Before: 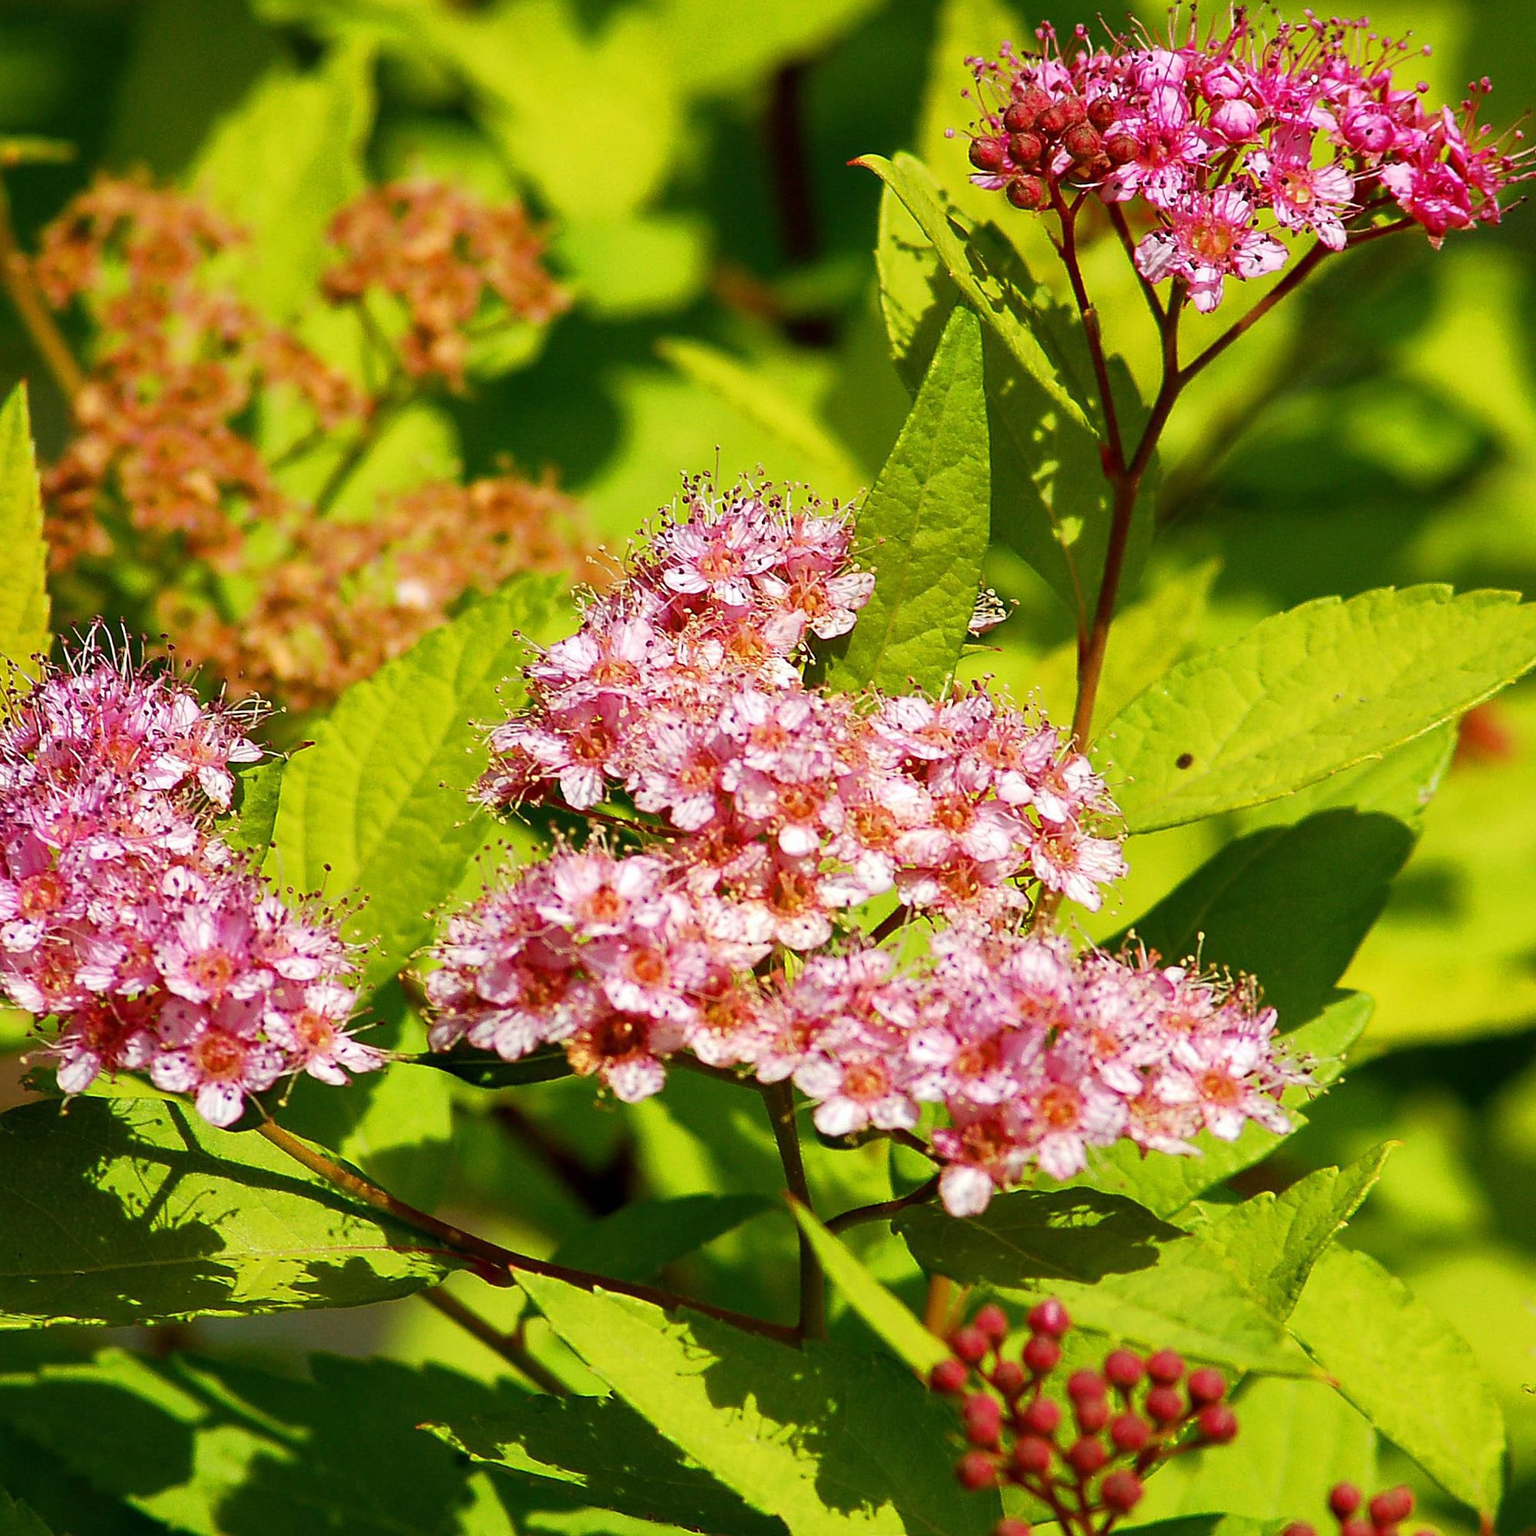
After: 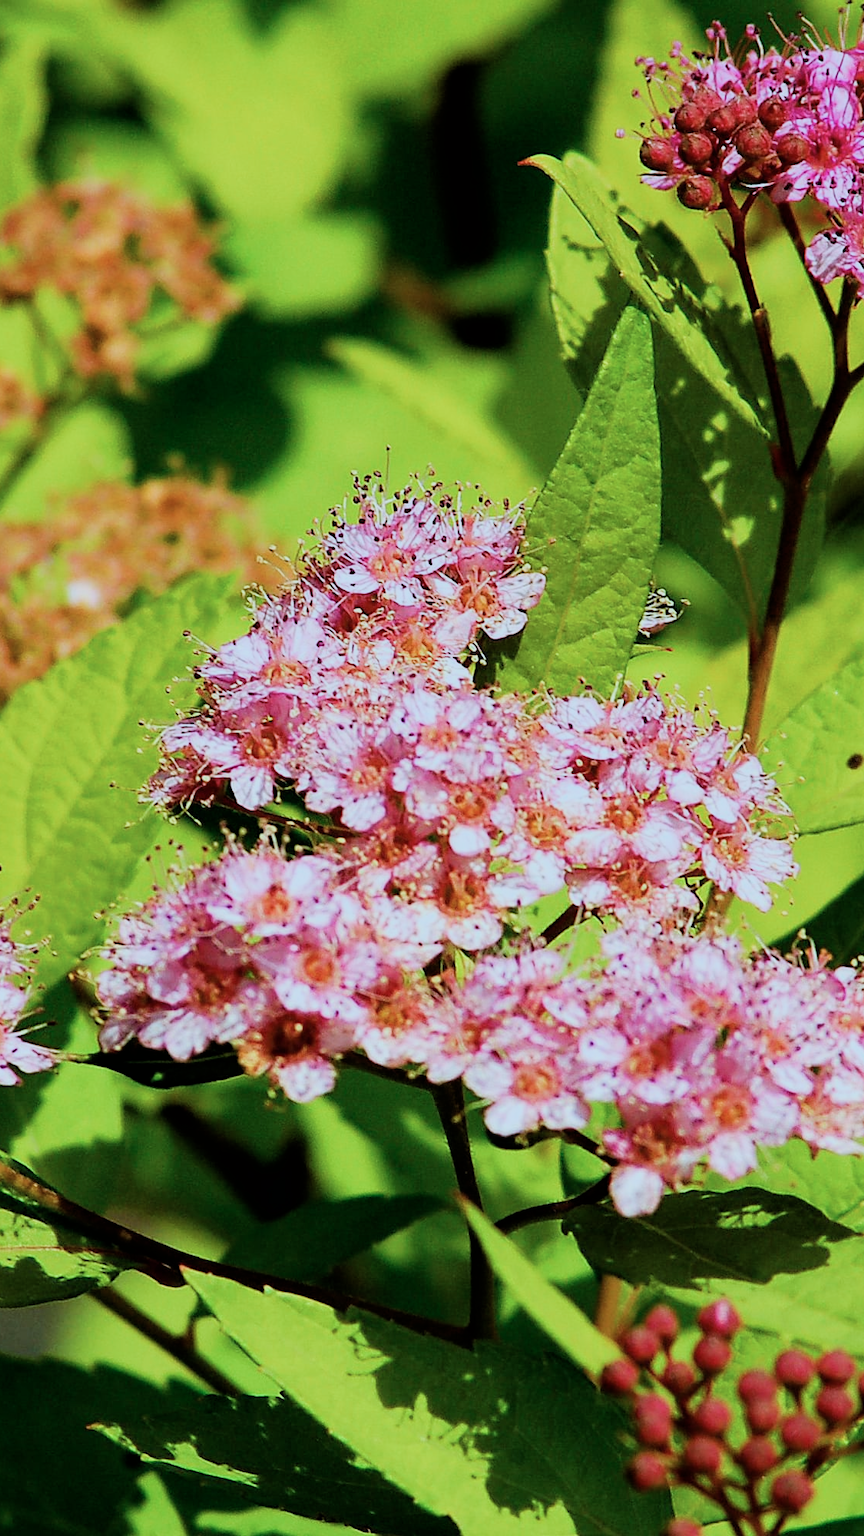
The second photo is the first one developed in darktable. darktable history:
color calibration: illuminant as shot in camera, x 0.383, y 0.38, temperature 3949.15 K, gamut compression 1.66
rotate and perspective: automatic cropping off
crop: left 21.496%, right 22.254%
filmic rgb: black relative exposure -5 EV, hardness 2.88, contrast 1.2
